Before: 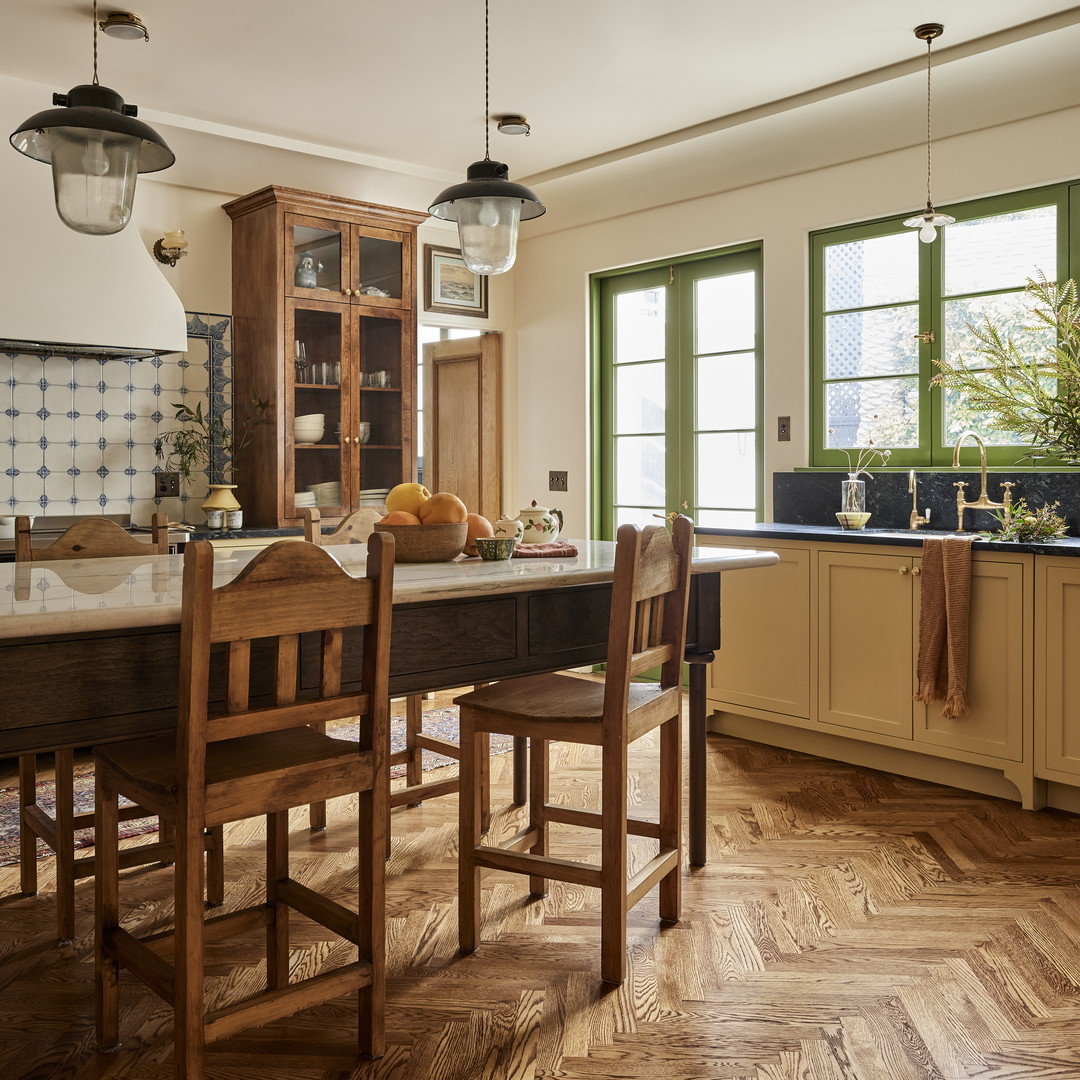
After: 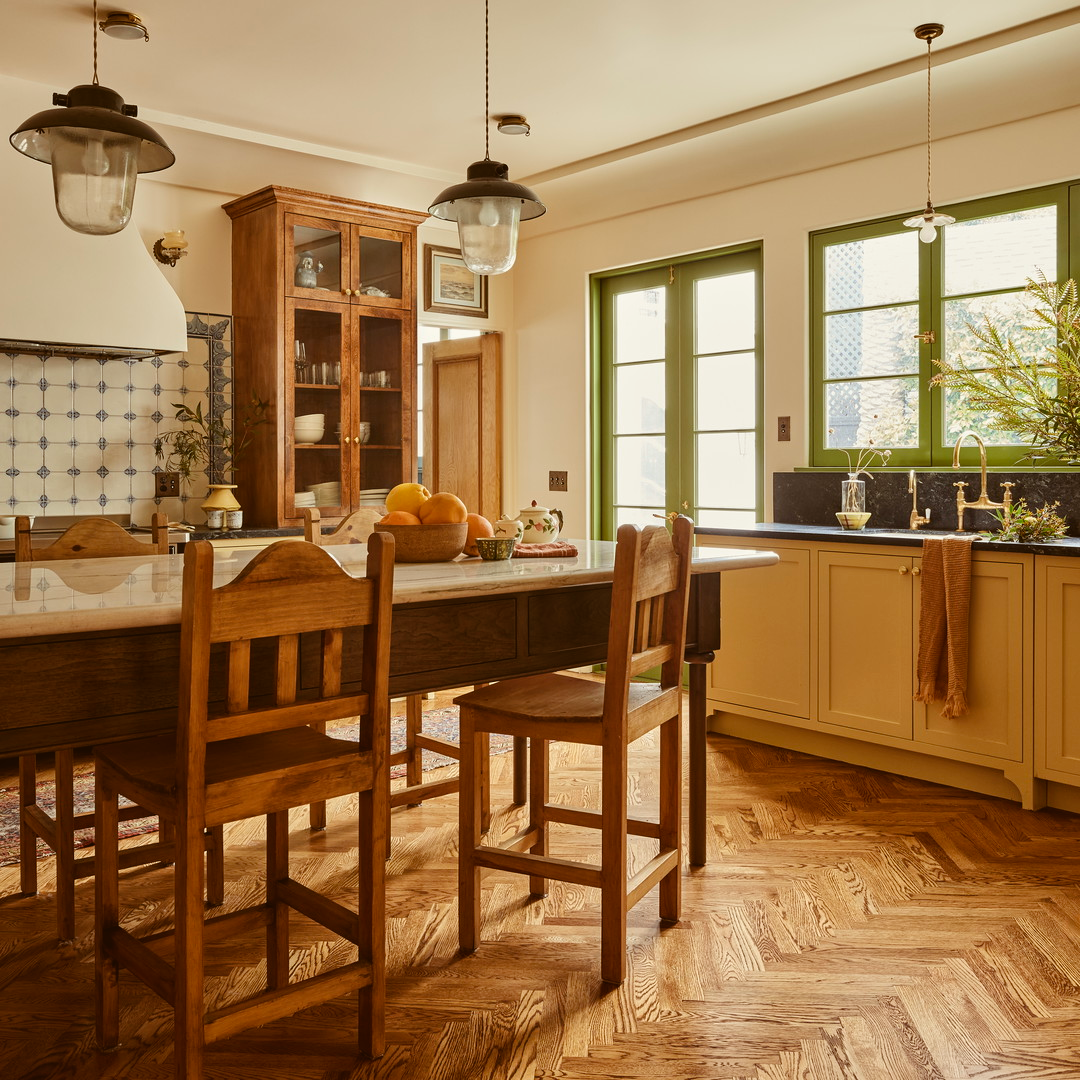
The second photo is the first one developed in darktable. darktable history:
exposure: compensate exposure bias true, compensate highlight preservation false
color balance rgb: shadows lift › chroma 4.41%, shadows lift › hue 27°, power › chroma 2.5%, power › hue 70°, highlights gain › chroma 1%, highlights gain › hue 27°, saturation formula JzAzBz (2021)
color balance: lift [1.004, 1.002, 1.002, 0.998], gamma [1, 1.007, 1.002, 0.993], gain [1, 0.977, 1.013, 1.023], contrast -3.64%
